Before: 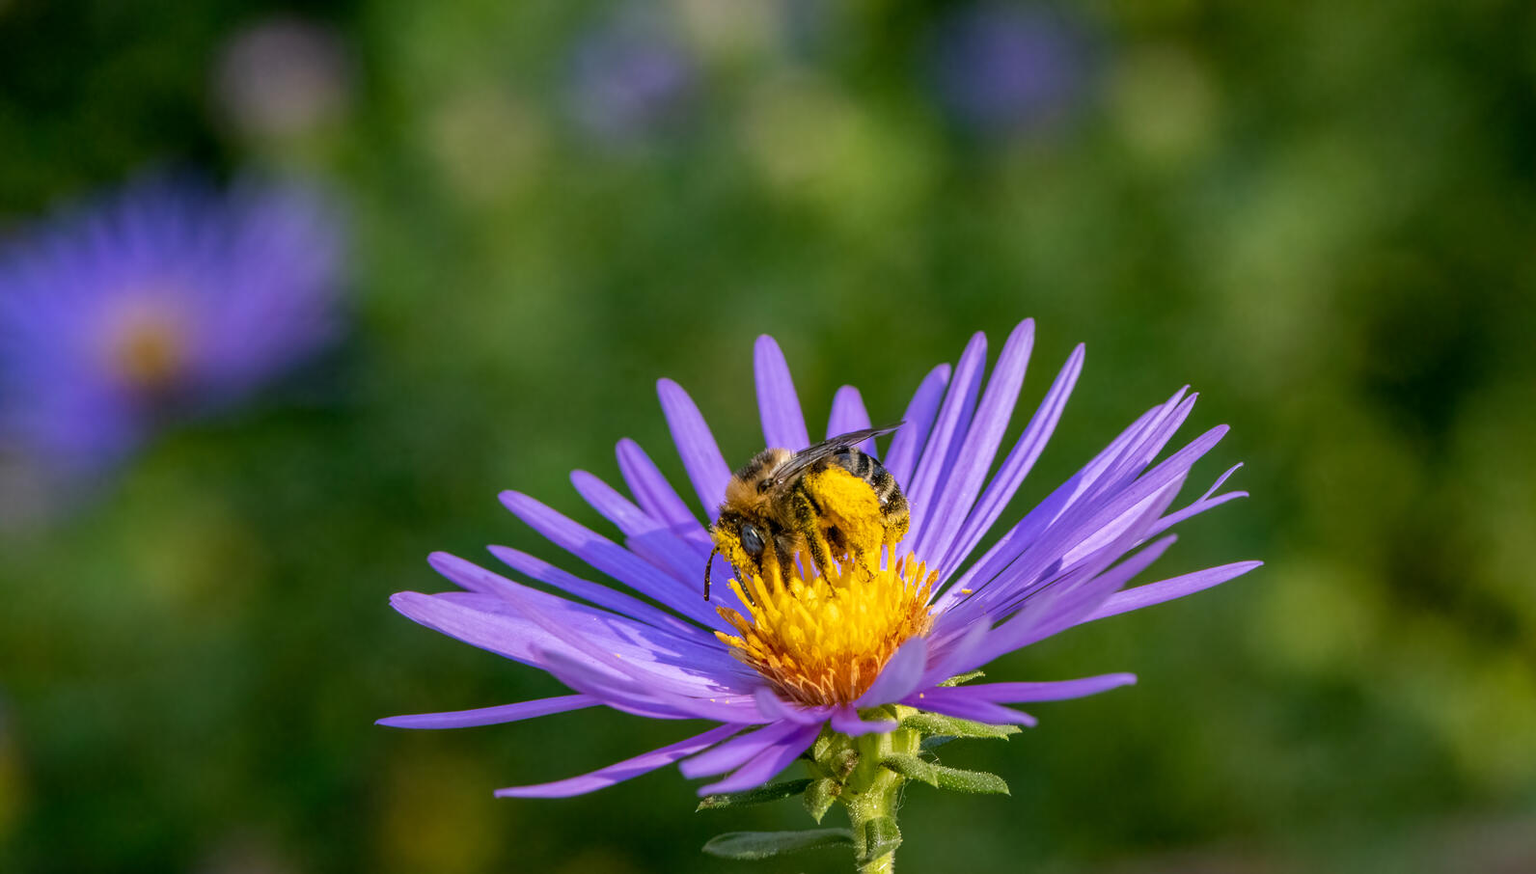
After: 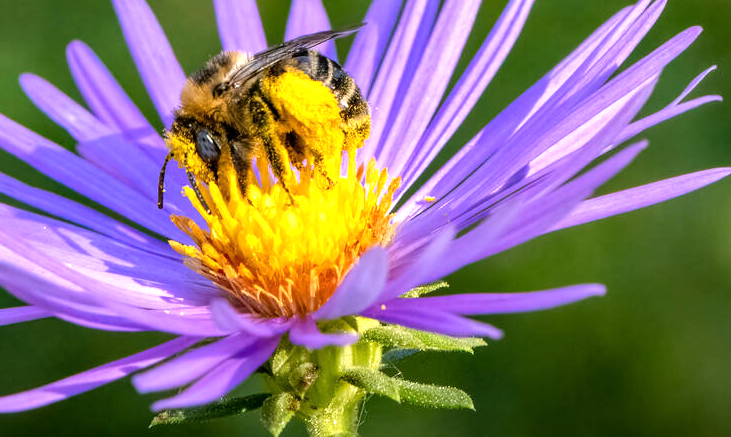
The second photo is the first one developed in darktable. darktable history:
tone curve: preserve colors none
tone equalizer: -8 EV -0.748 EV, -7 EV -0.725 EV, -6 EV -0.601 EV, -5 EV -0.373 EV, -3 EV 0.376 EV, -2 EV 0.6 EV, -1 EV 0.682 EV, +0 EV 0.773 EV
crop: left 35.942%, top 45.78%, right 18.14%, bottom 5.967%
